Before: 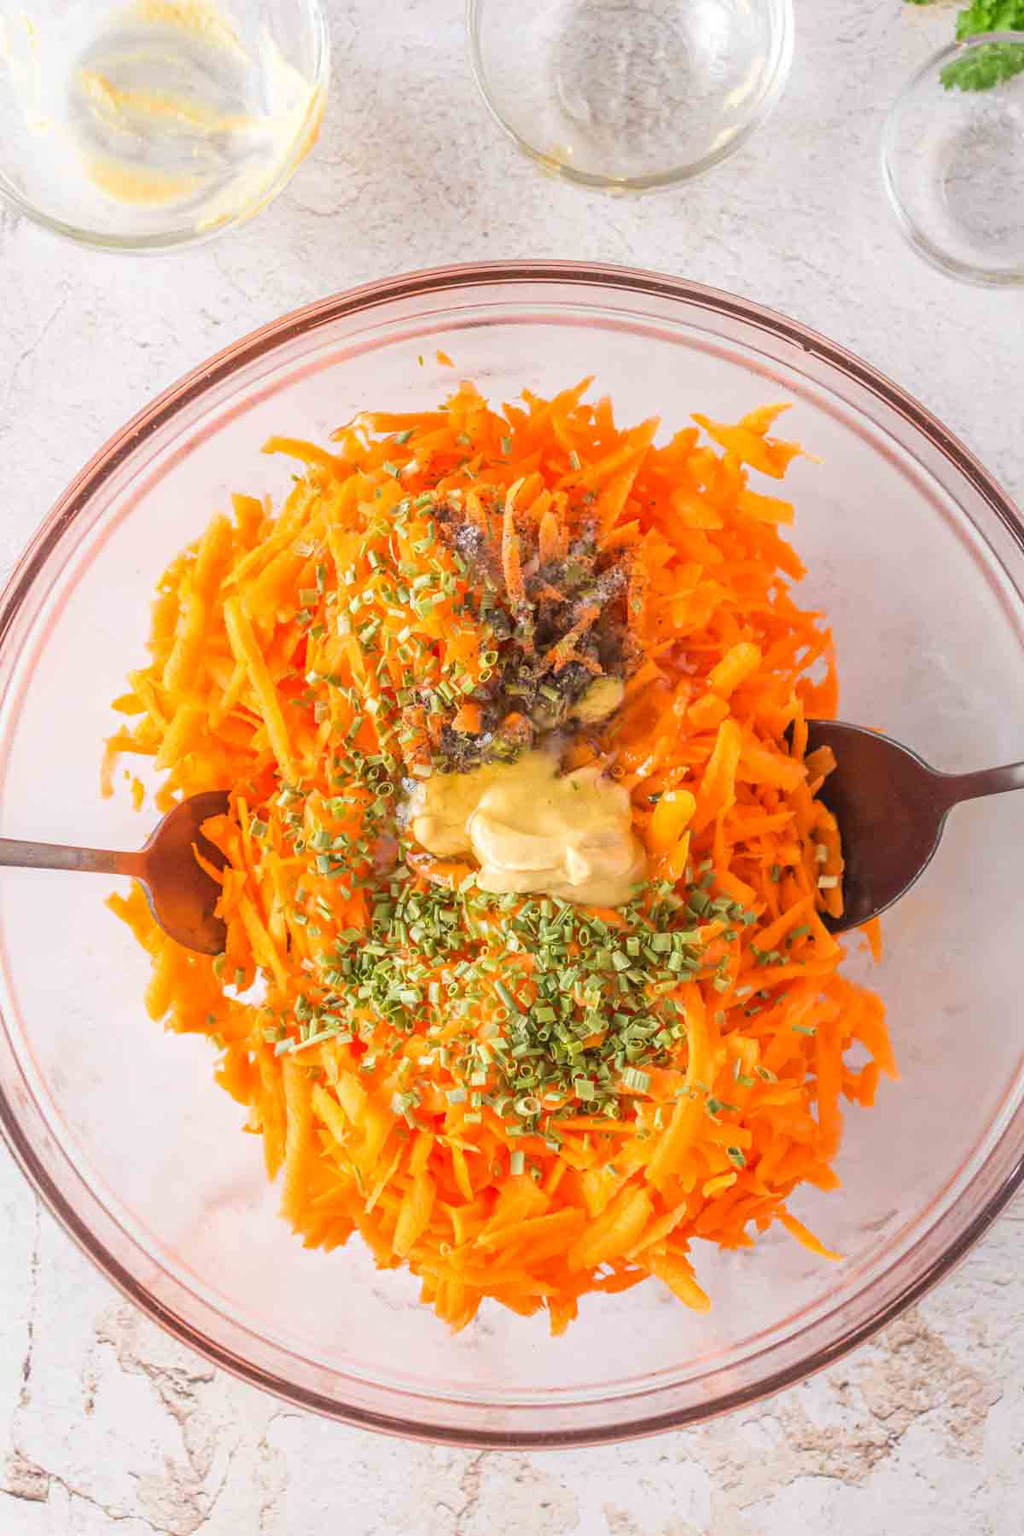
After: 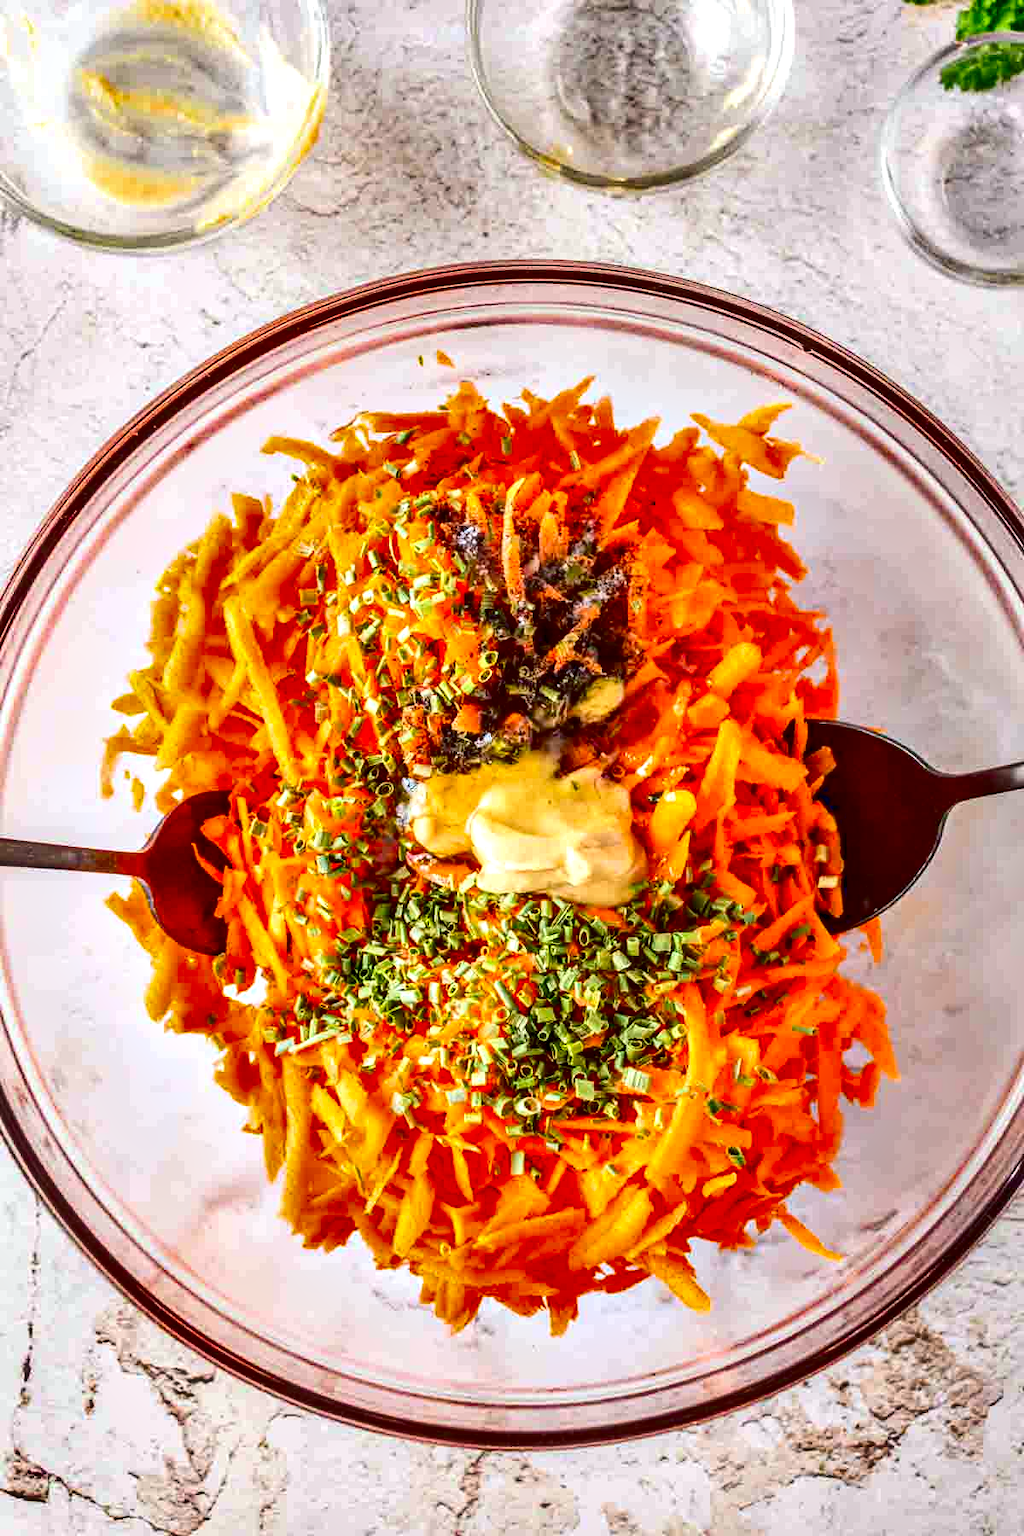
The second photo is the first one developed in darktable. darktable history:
local contrast: on, module defaults
contrast equalizer: octaves 7, y [[0.6 ×6], [0.55 ×6], [0 ×6], [0 ×6], [0 ×6]]
contrast brightness saturation: contrast 0.193, brightness -0.105, saturation 0.21
shadows and highlights: low approximation 0.01, soften with gaussian
exposure: black level correction 0.013, compensate exposure bias true, compensate highlight preservation false
